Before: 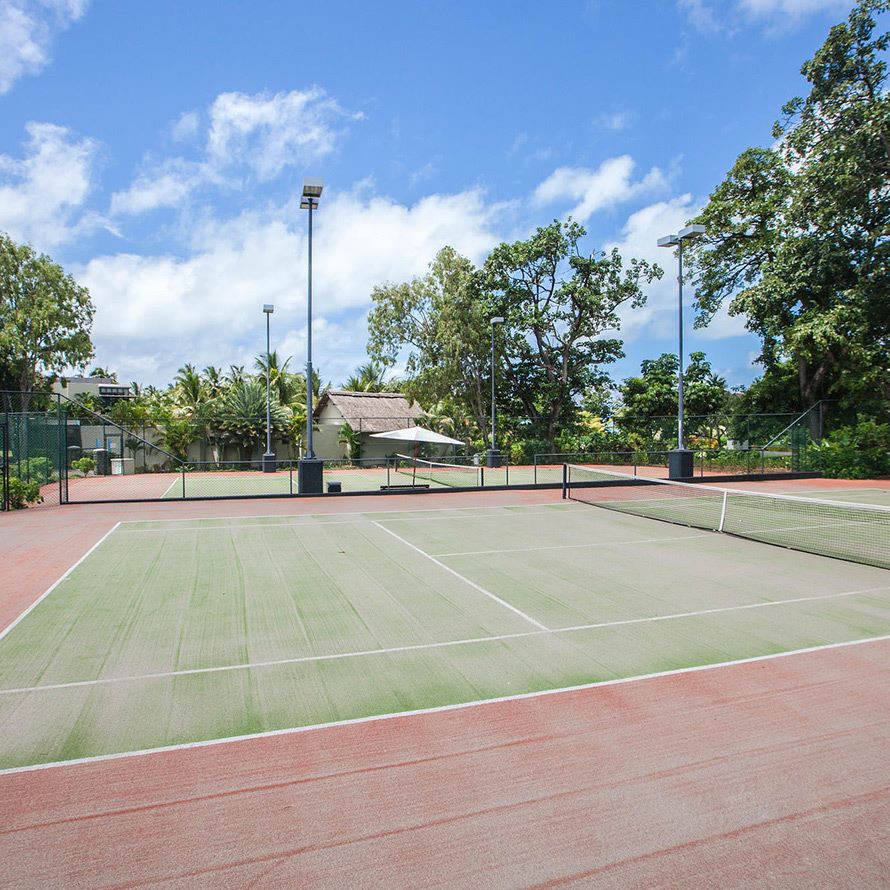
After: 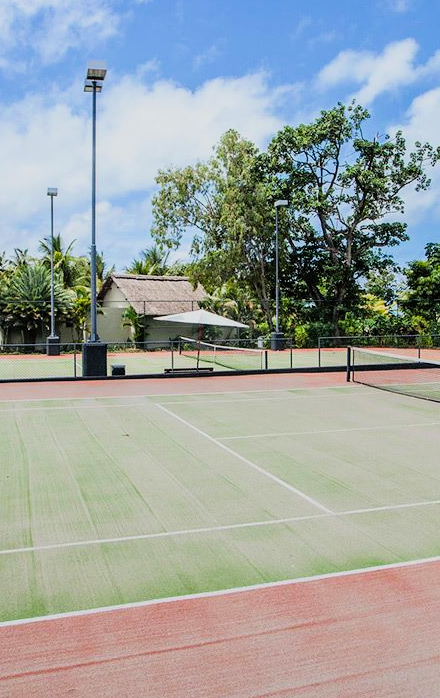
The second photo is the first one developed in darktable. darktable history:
filmic rgb: black relative exposure -7.75 EV, white relative exposure 4.4 EV, threshold 3 EV, hardness 3.76, latitude 50%, contrast 1.1, color science v5 (2021), contrast in shadows safe, contrast in highlights safe, enable highlight reconstruction true
crop and rotate: angle 0.02°, left 24.353%, top 13.219%, right 26.156%, bottom 8.224%
color balance rgb: linear chroma grading › global chroma 10%, perceptual saturation grading › global saturation 5%, perceptual brilliance grading › global brilliance 4%, global vibrance 7%, saturation formula JzAzBz (2021)
rgb levels: preserve colors max RGB
